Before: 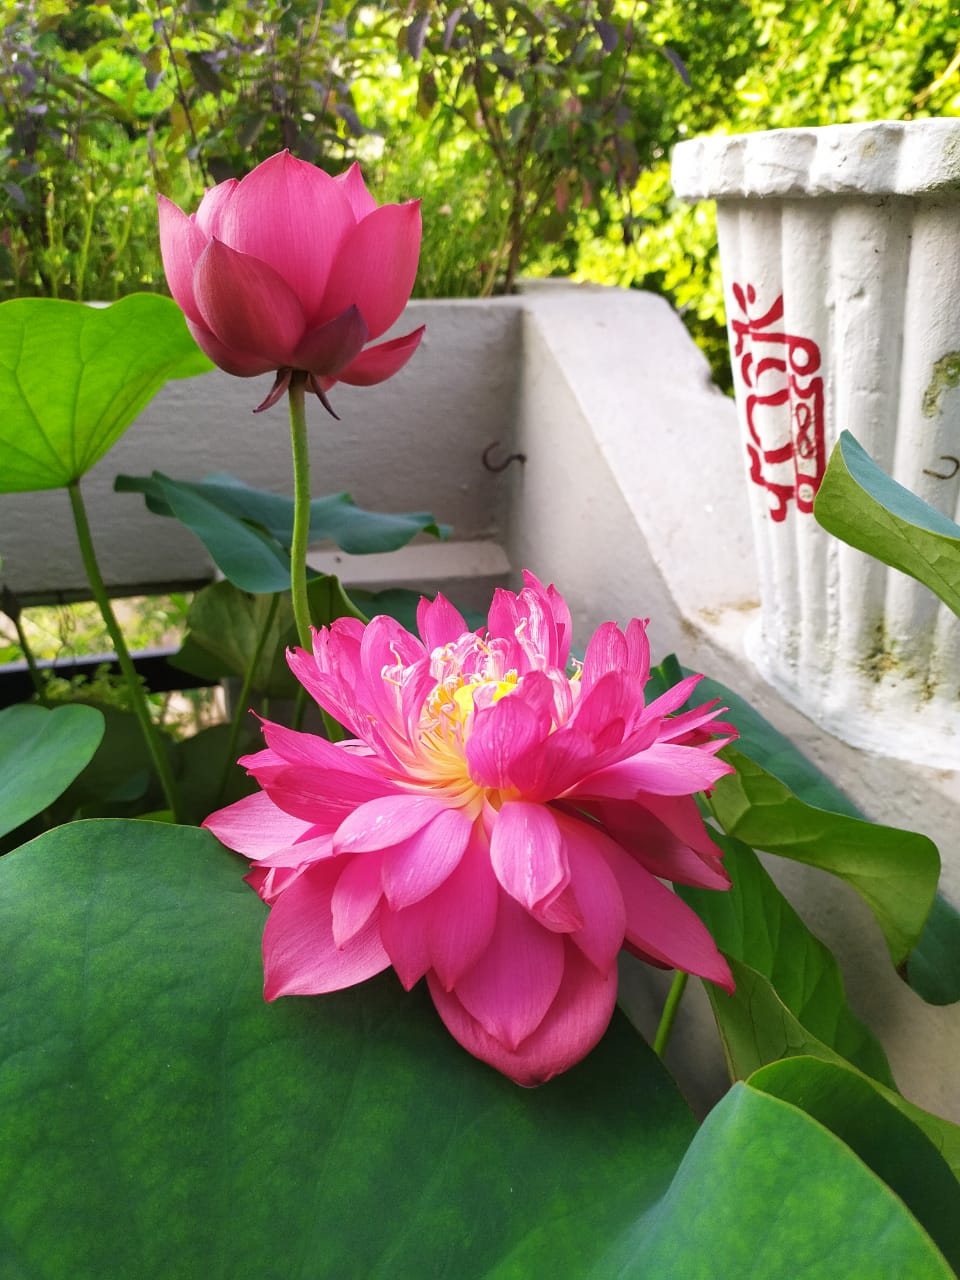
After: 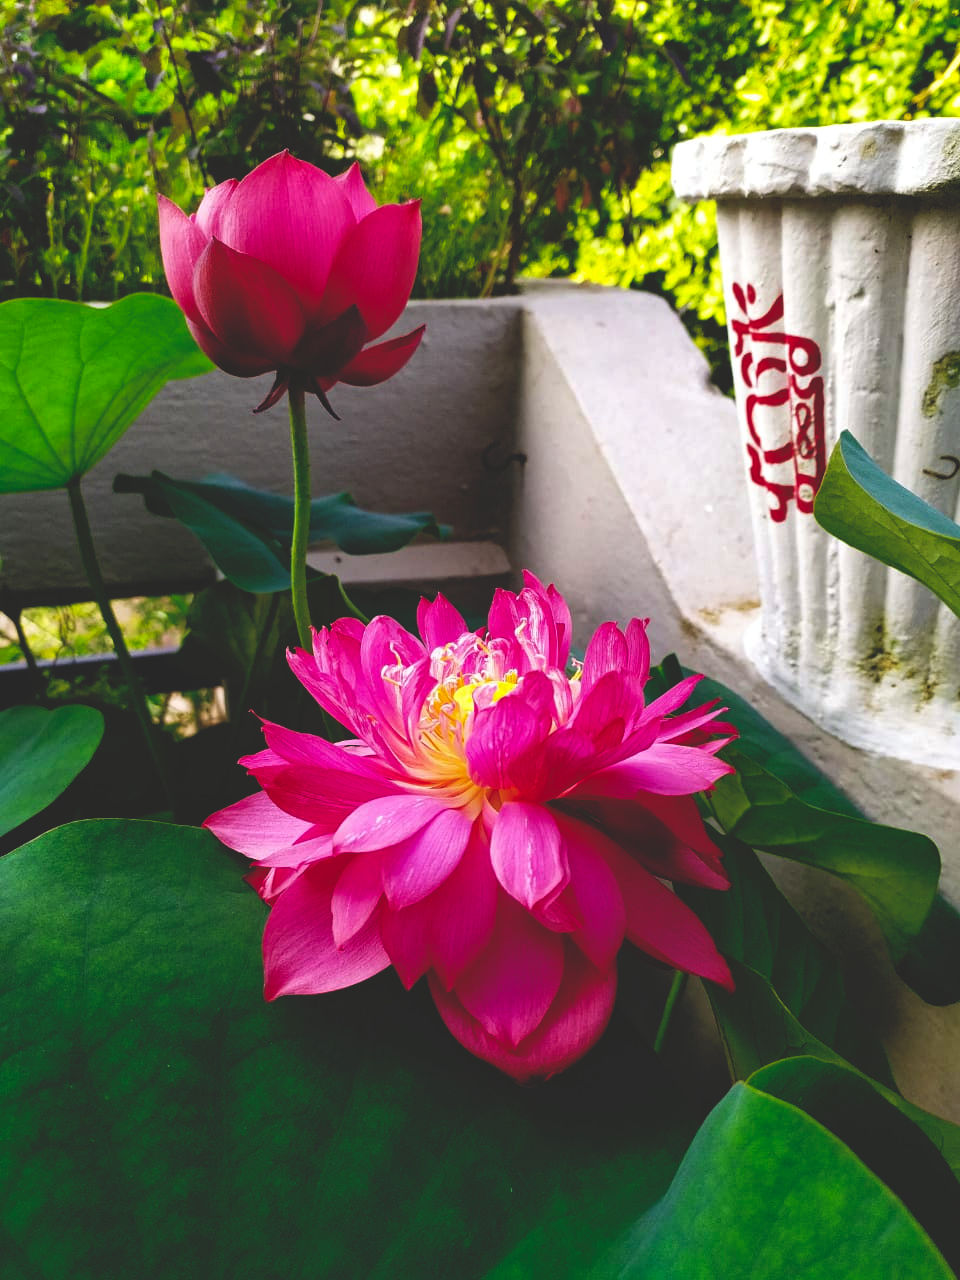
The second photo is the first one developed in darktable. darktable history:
haze removal: compatibility mode true, adaptive false
base curve: curves: ch0 [(0, 0.02) (0.083, 0.036) (1, 1)], preserve colors none
